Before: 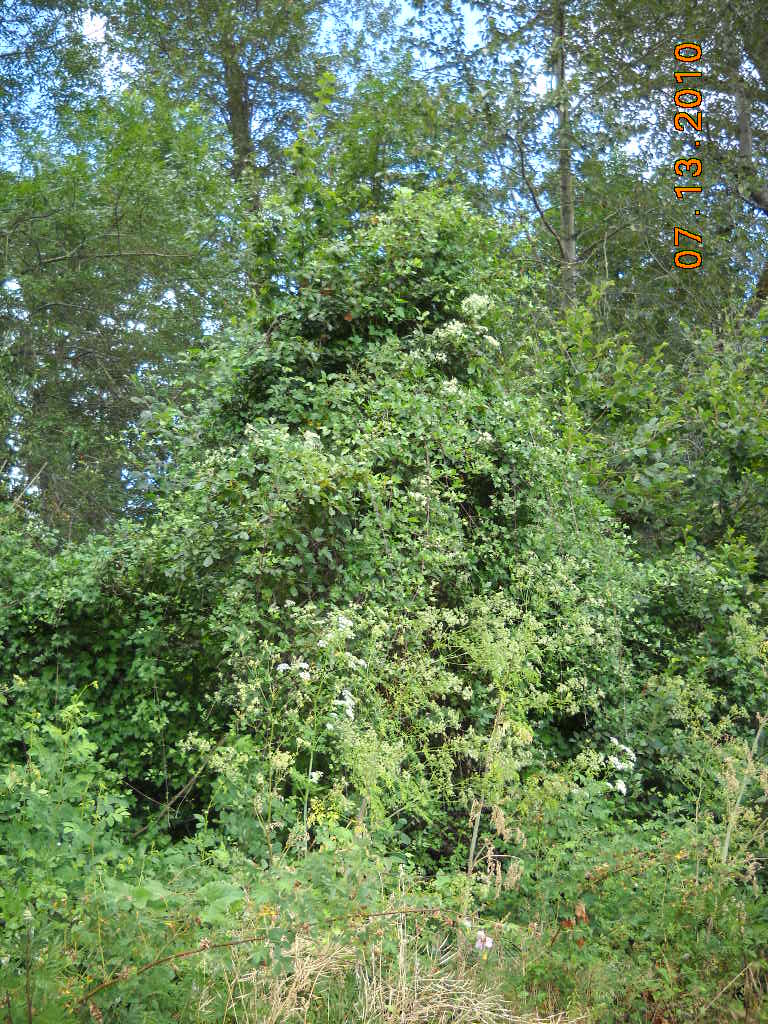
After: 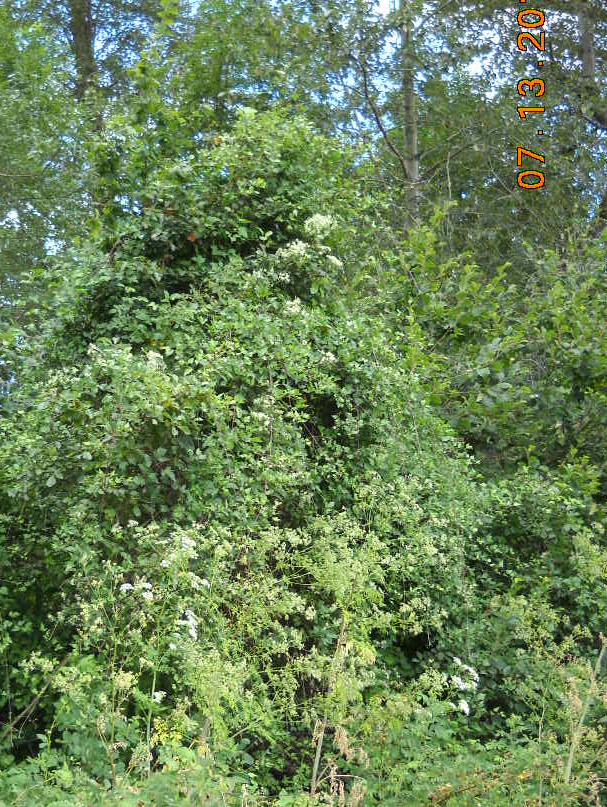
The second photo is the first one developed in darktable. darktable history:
crop and rotate: left 20.497%, top 7.831%, right 0.451%, bottom 13.324%
